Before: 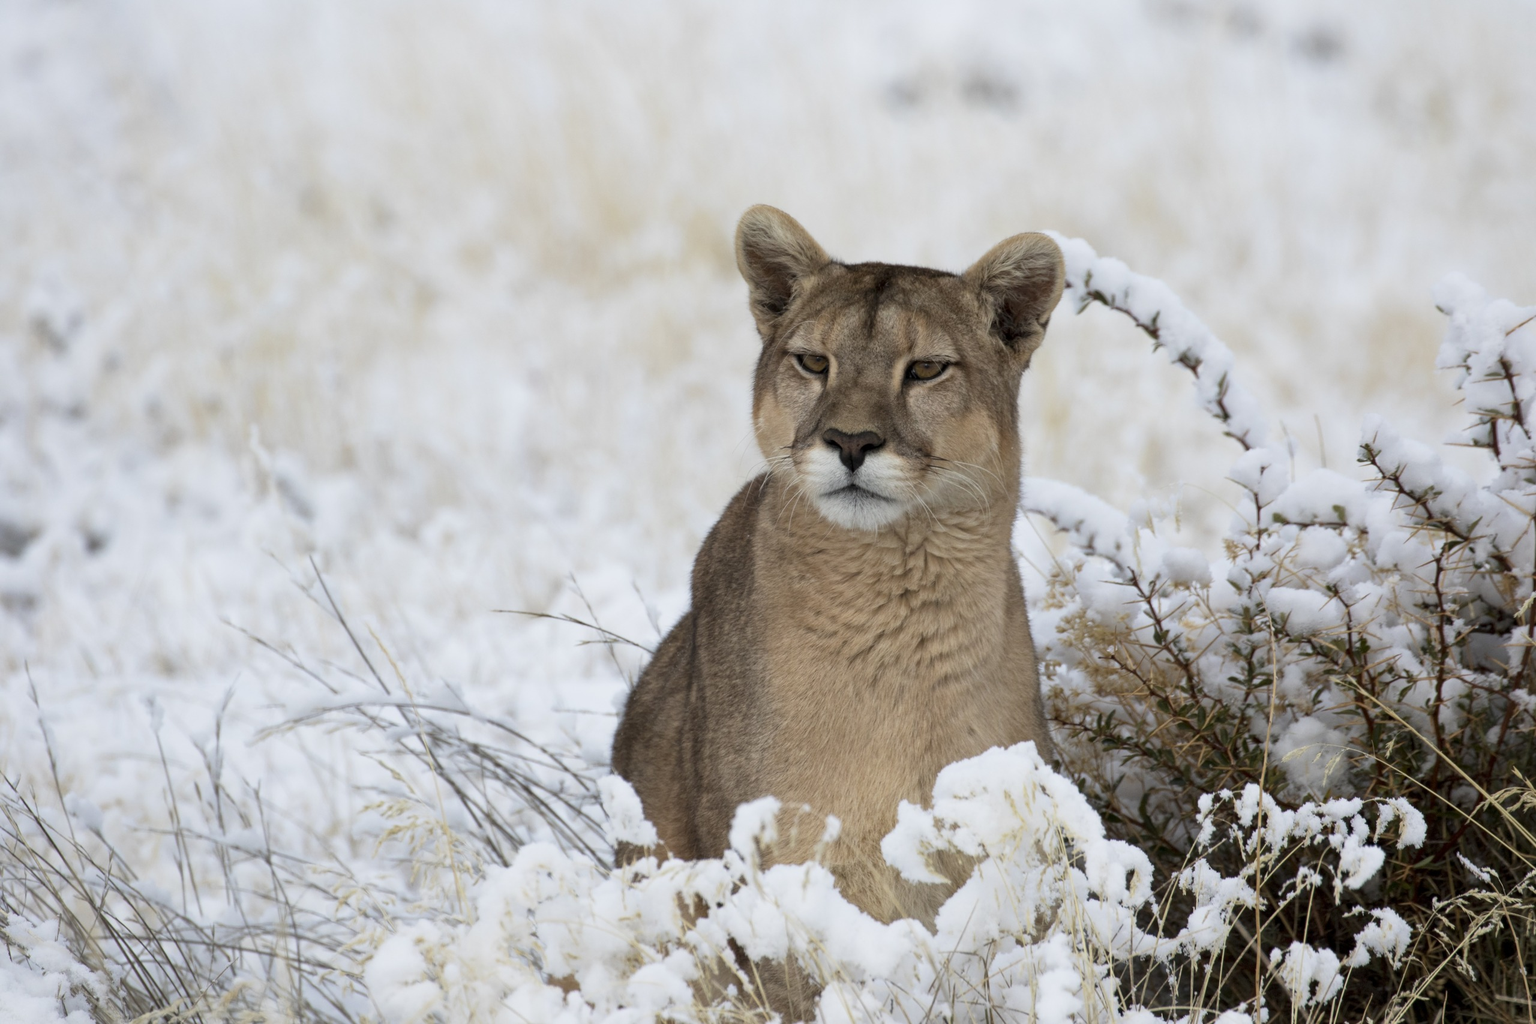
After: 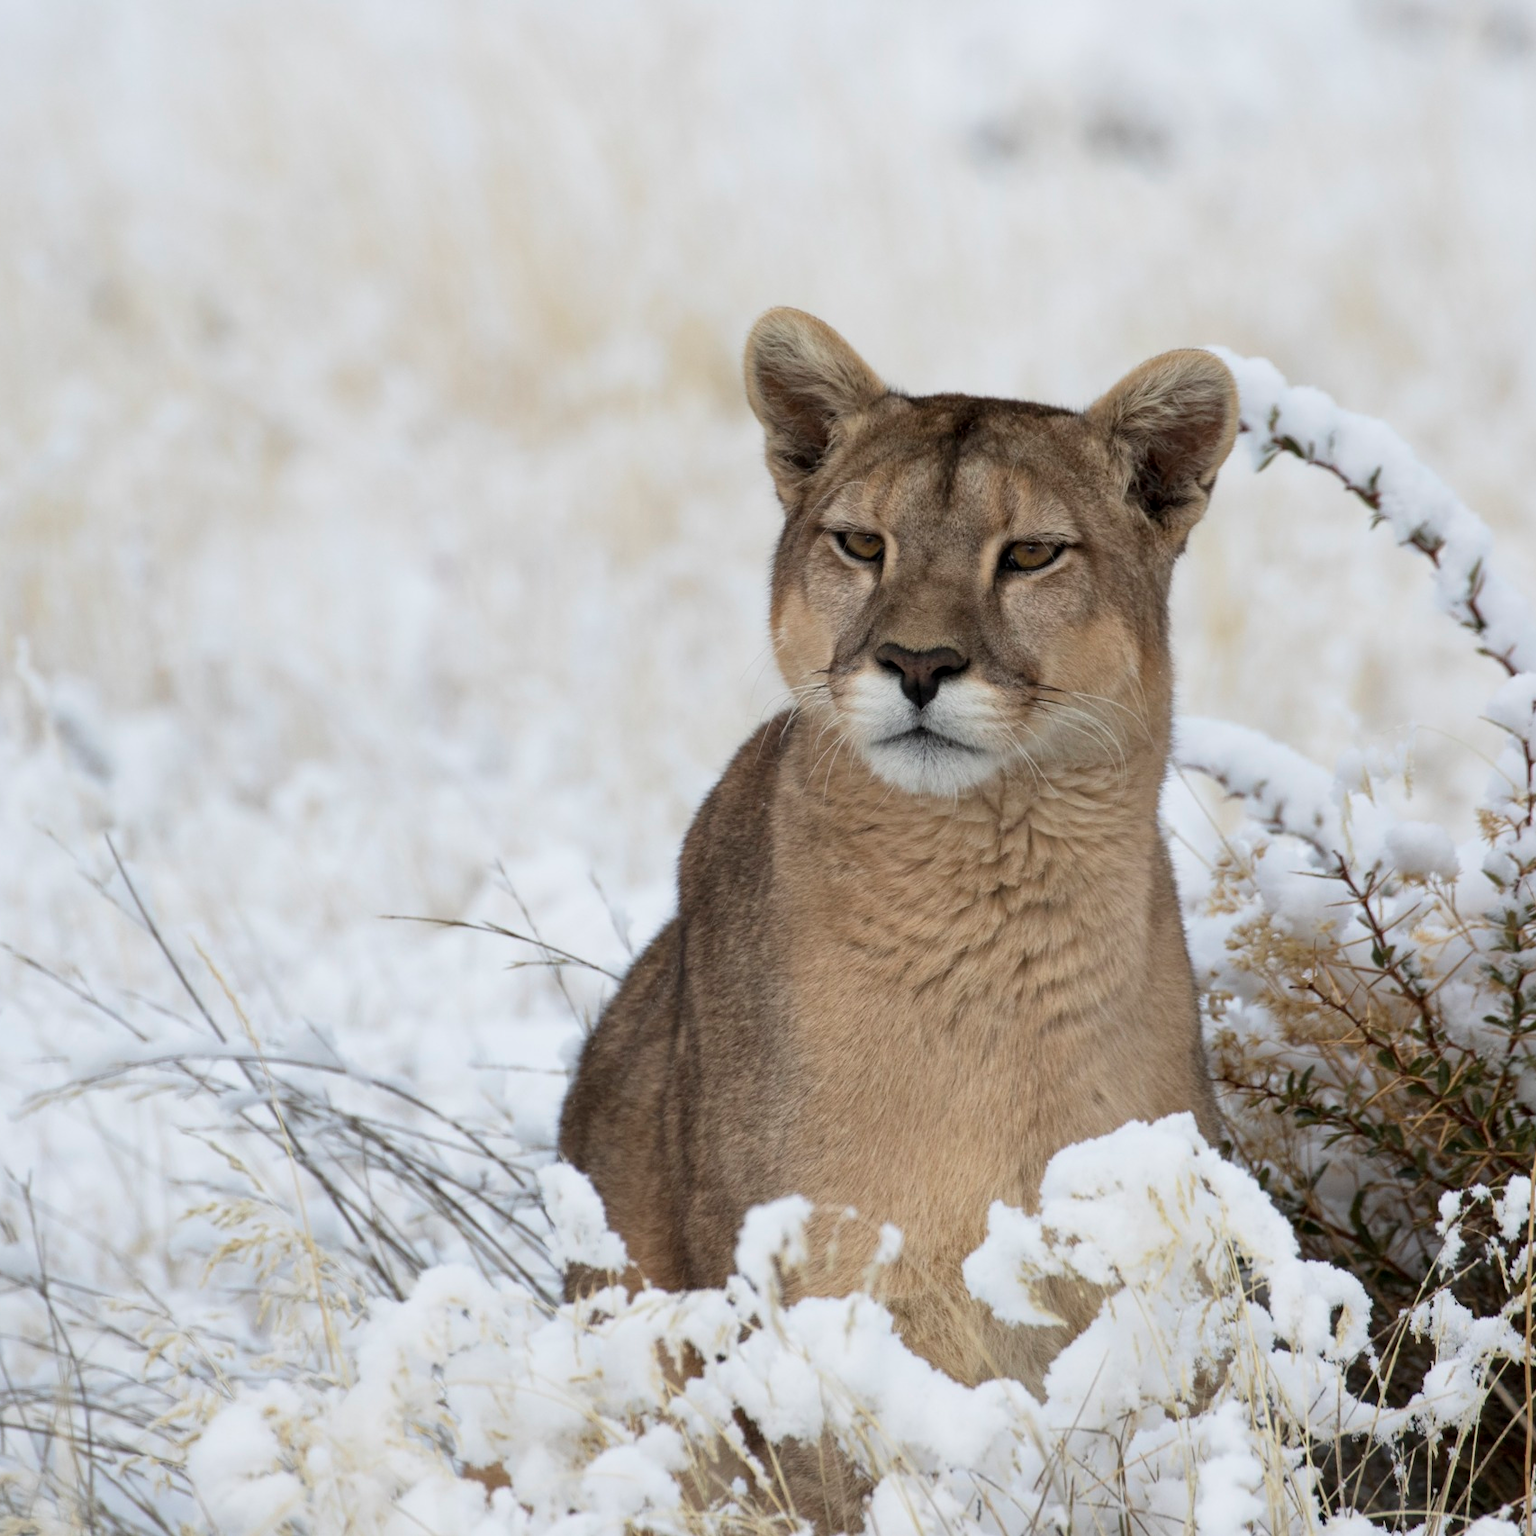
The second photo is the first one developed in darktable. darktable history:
crop and rotate: left 15.623%, right 17.717%
